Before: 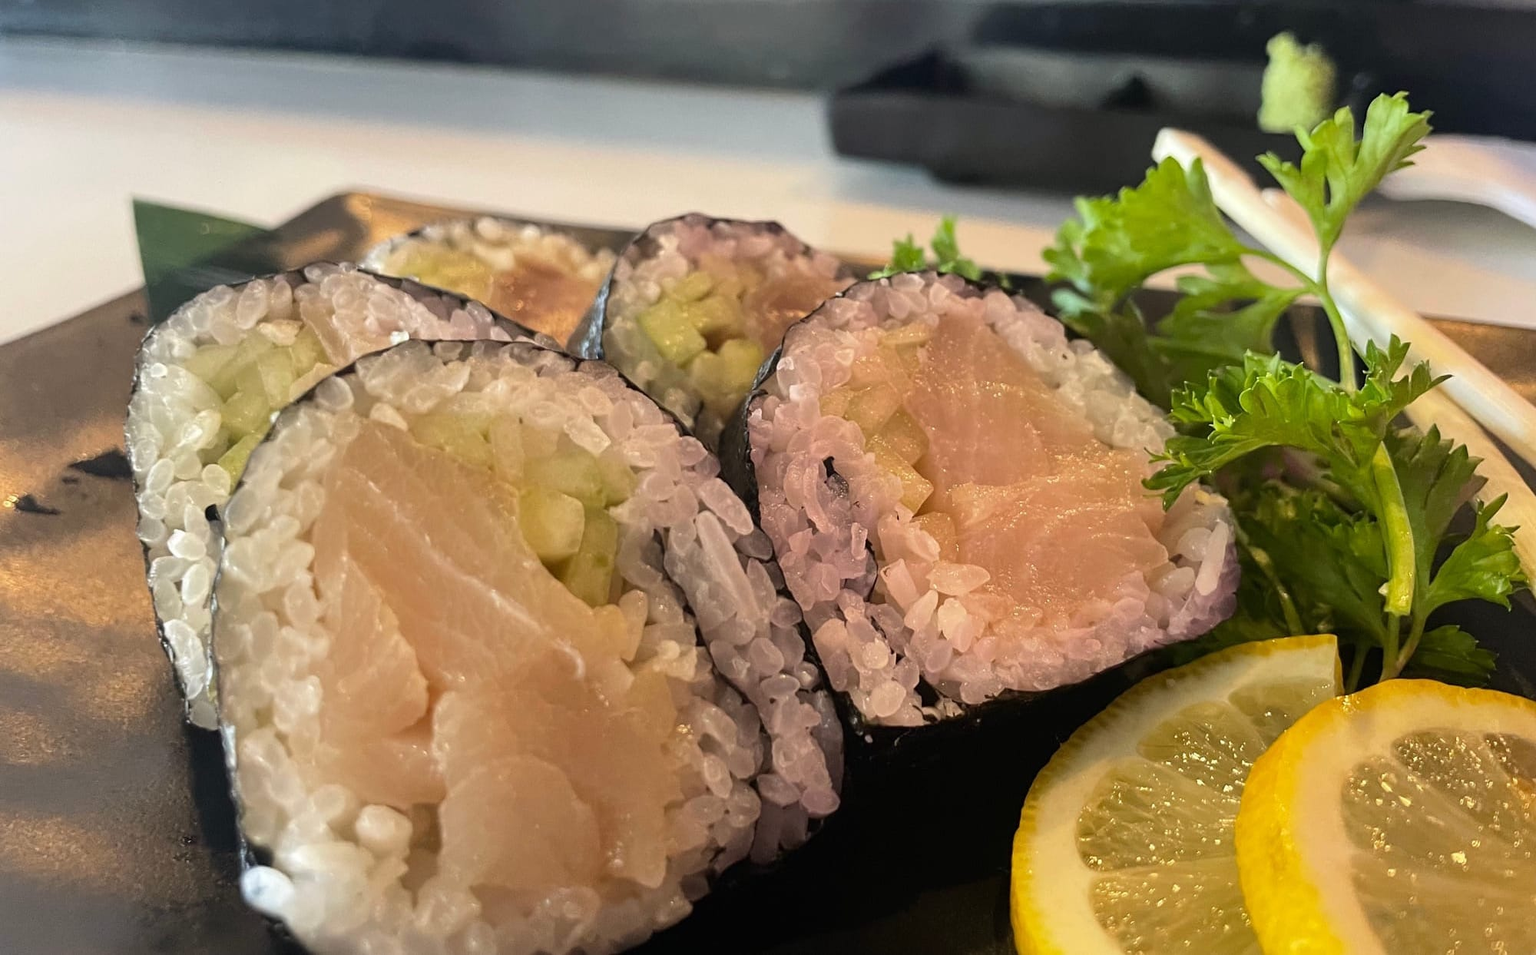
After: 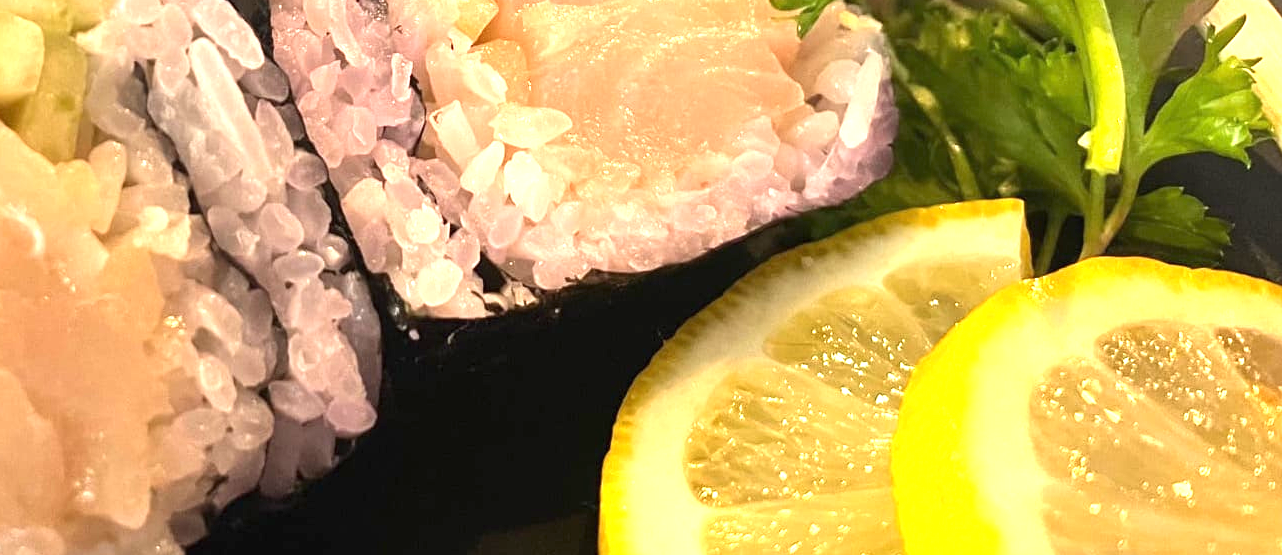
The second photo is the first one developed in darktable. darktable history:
crop and rotate: left 35.878%, top 50.517%, bottom 4.807%
exposure: black level correction 0, exposure 1.38 EV, compensate exposure bias true, compensate highlight preservation false
